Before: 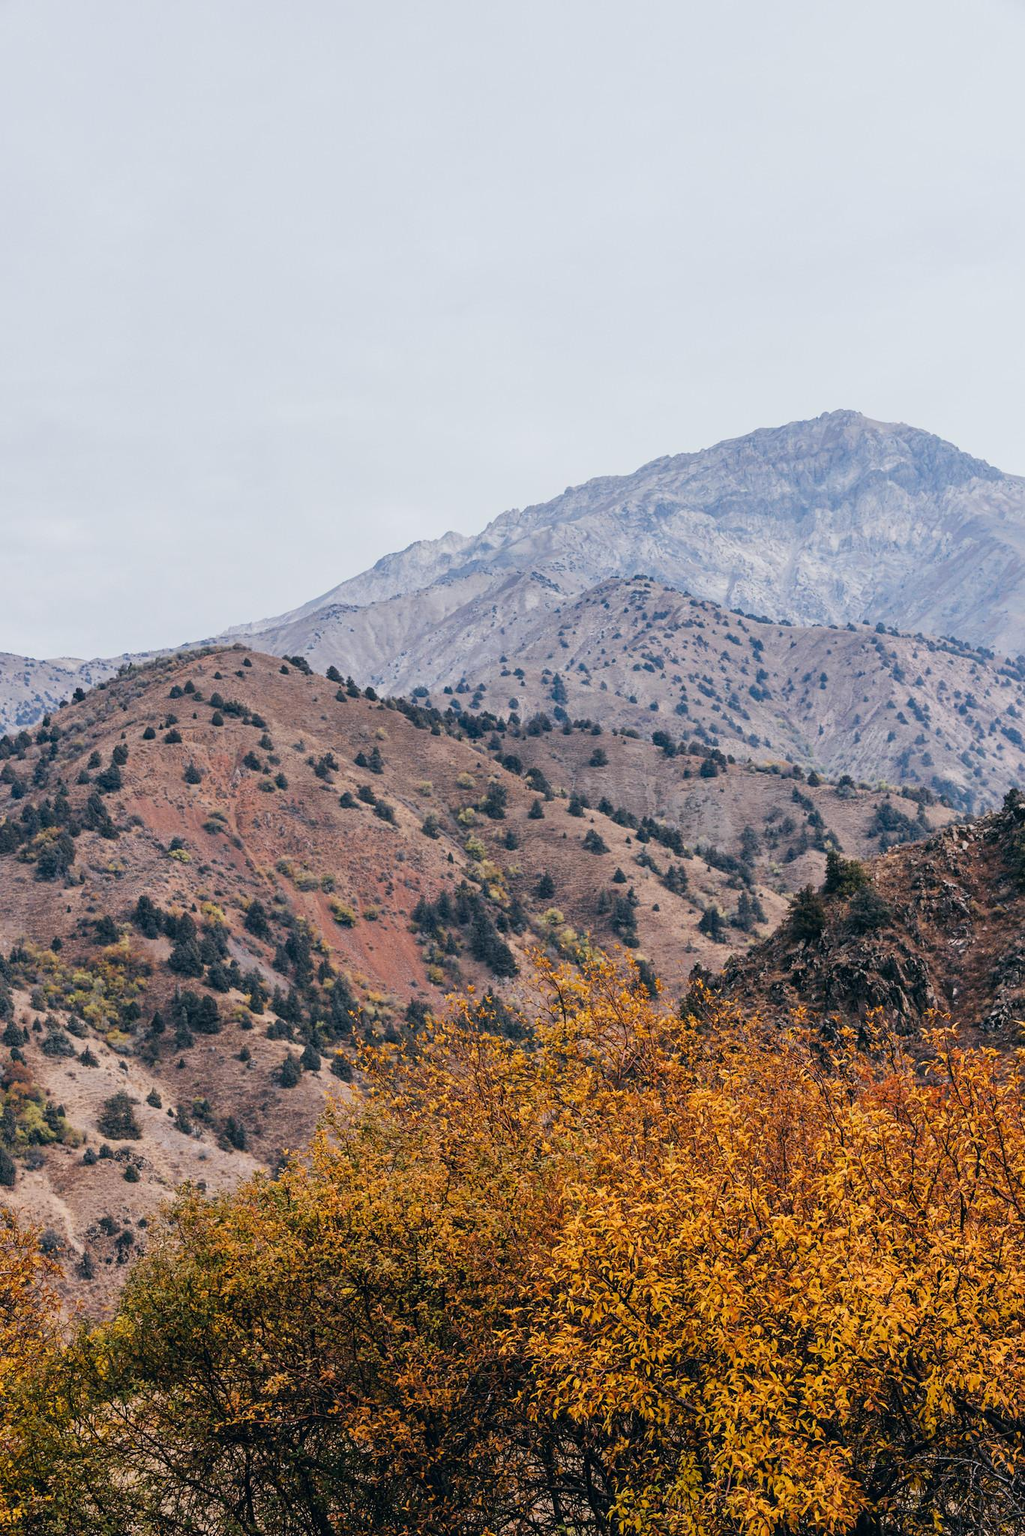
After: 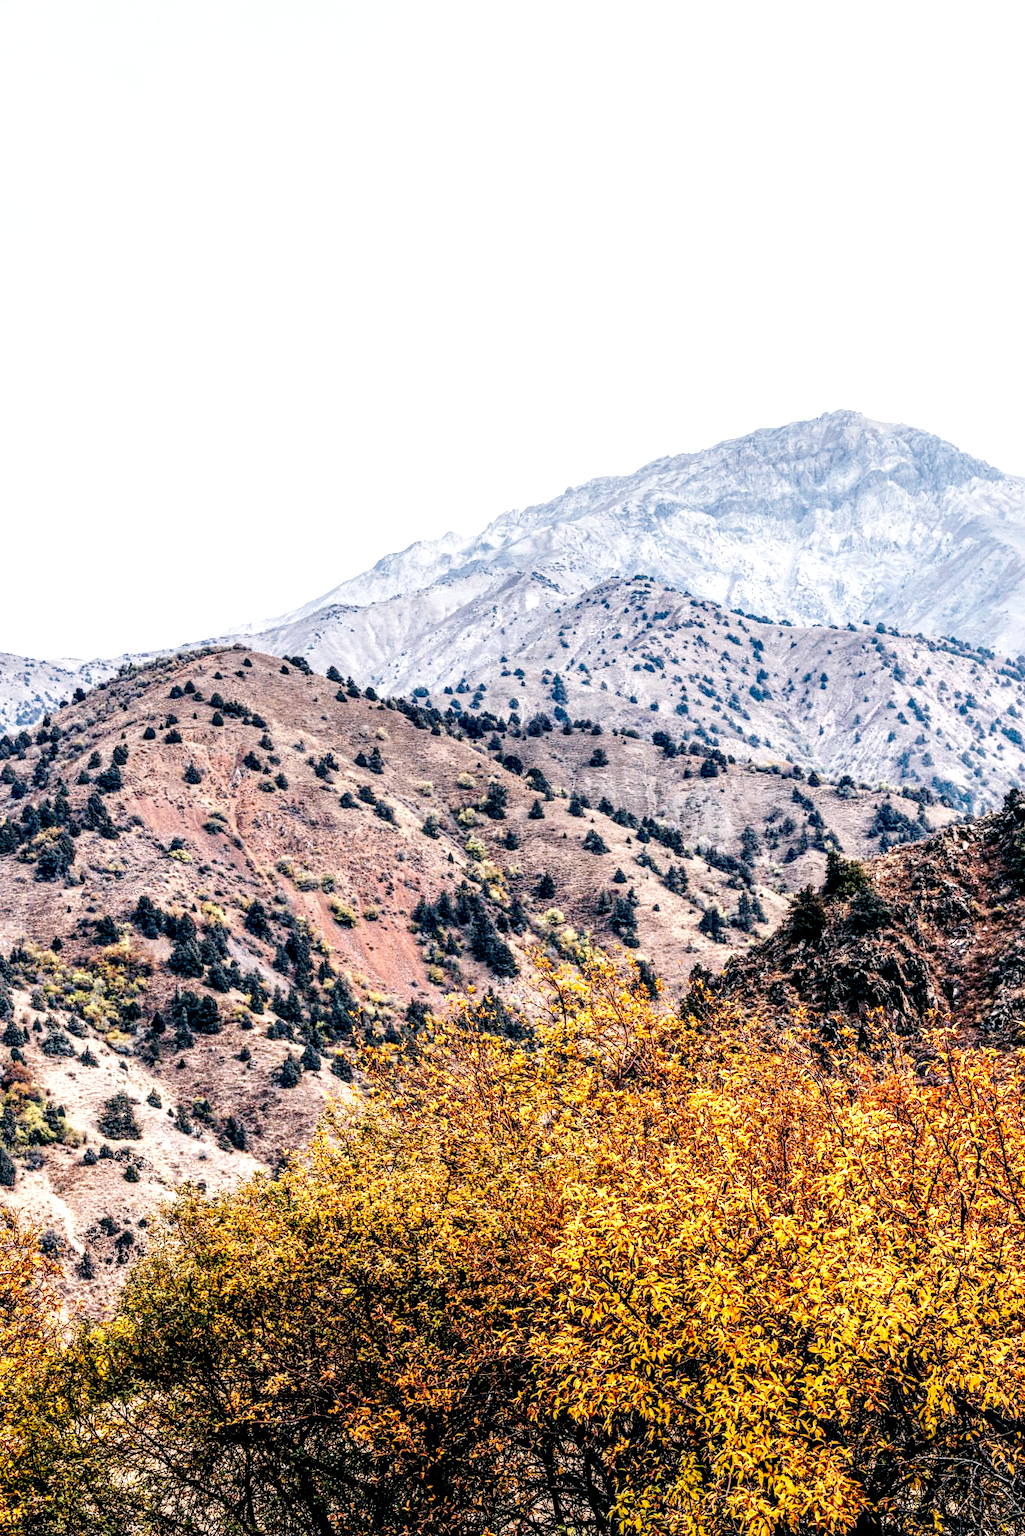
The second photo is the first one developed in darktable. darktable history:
base curve: curves: ch0 [(0, 0) (0.036, 0.025) (0.121, 0.166) (0.206, 0.329) (0.605, 0.79) (1, 1)], preserve colors none
local contrast: highlights 16%, detail 188%
exposure: exposure 0.574 EV, compensate highlight preservation false
